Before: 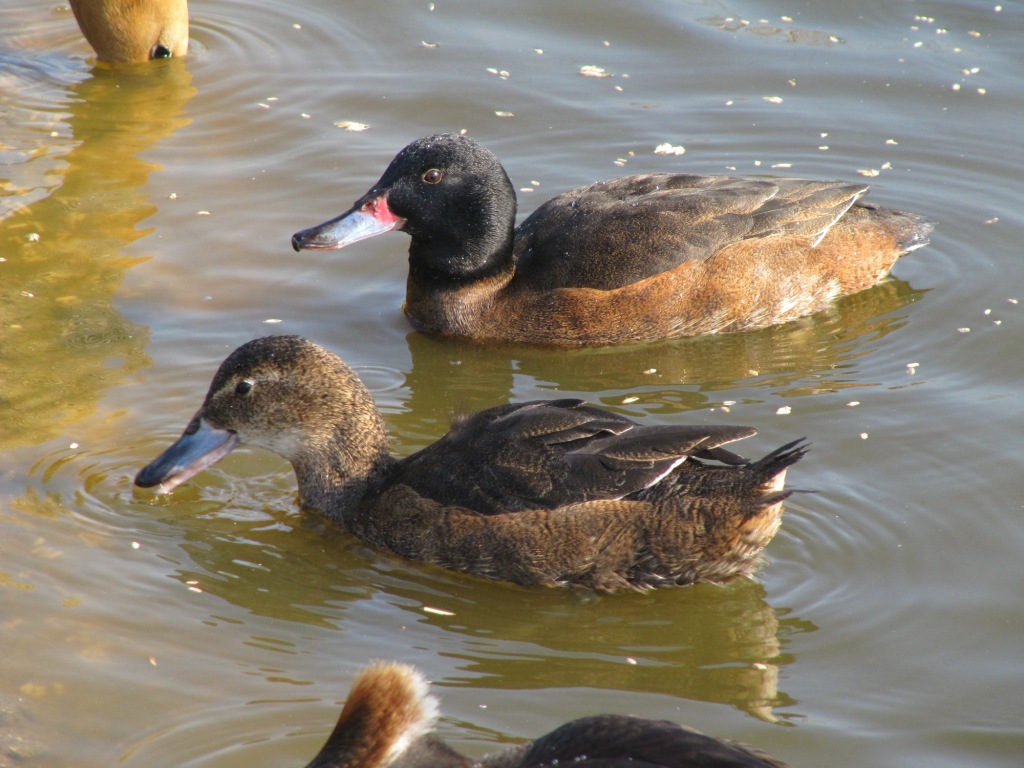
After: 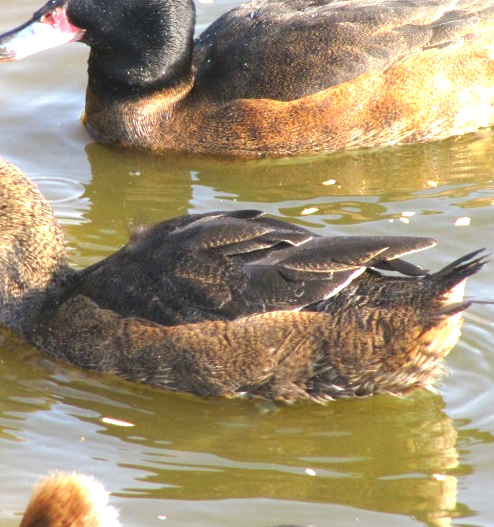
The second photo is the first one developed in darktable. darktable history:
crop: left 31.379%, top 24.658%, right 20.326%, bottom 6.628%
contrast brightness saturation: contrast -0.02, brightness -0.01, saturation 0.03
exposure: black level correction 0, exposure 1.2 EV, compensate exposure bias true, compensate highlight preservation false
tone equalizer: on, module defaults
